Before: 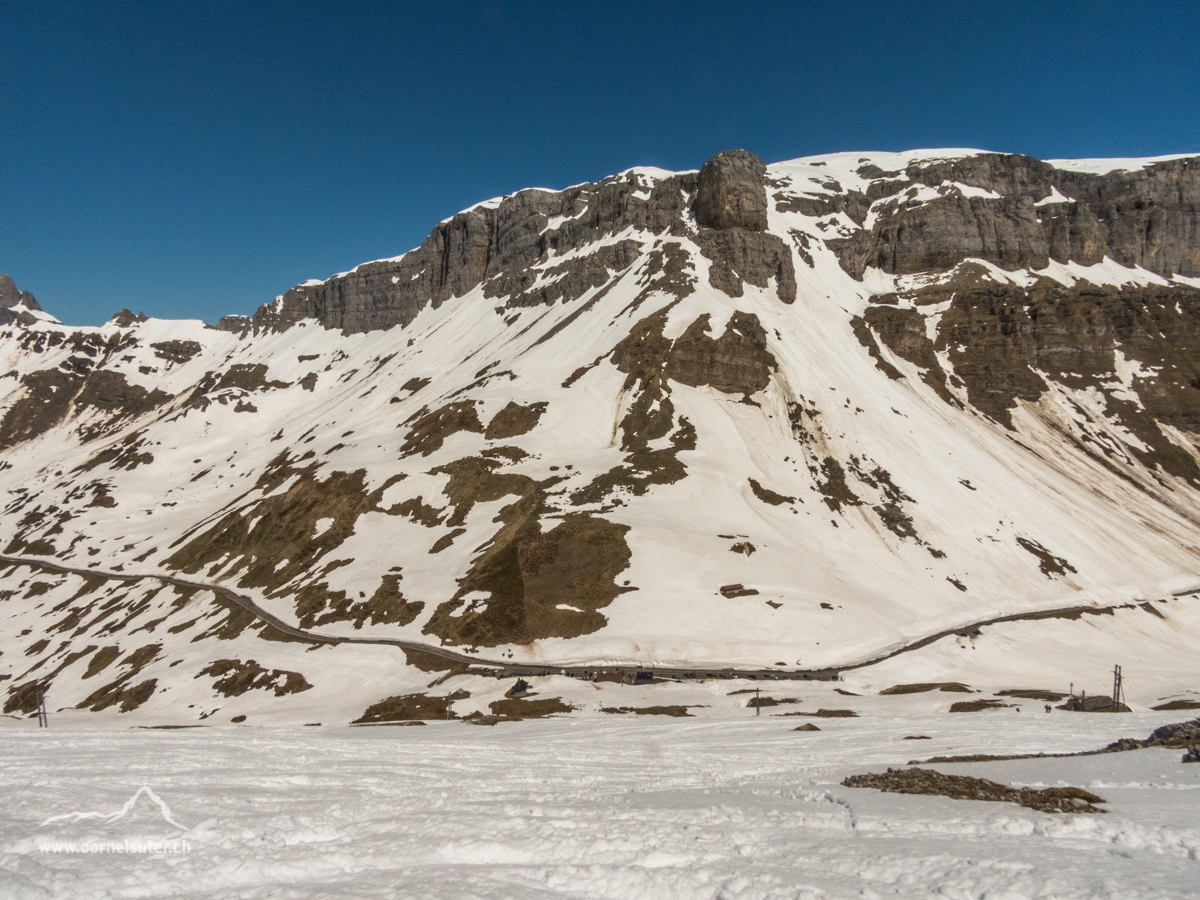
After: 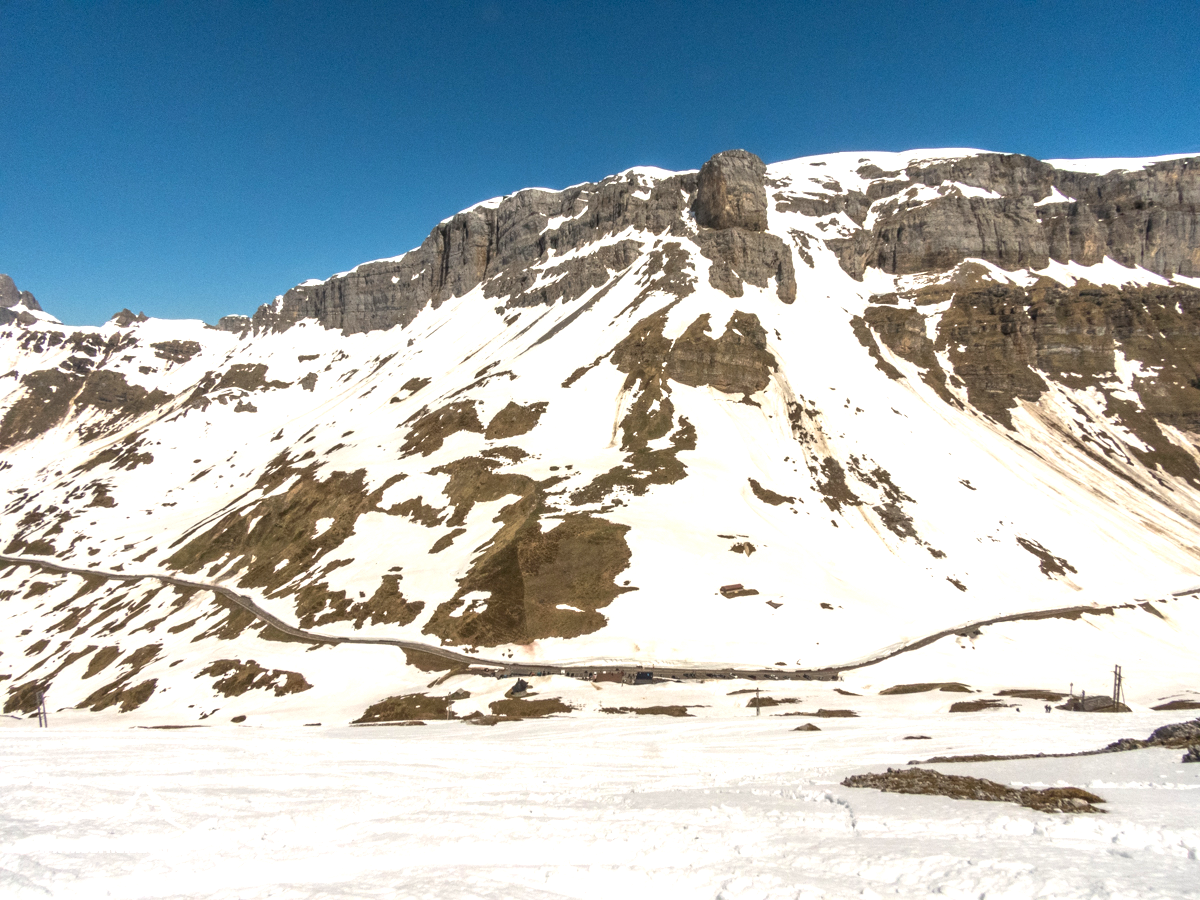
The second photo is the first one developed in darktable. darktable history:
exposure: black level correction 0.001, exposure 0.961 EV, compensate highlight preservation false
